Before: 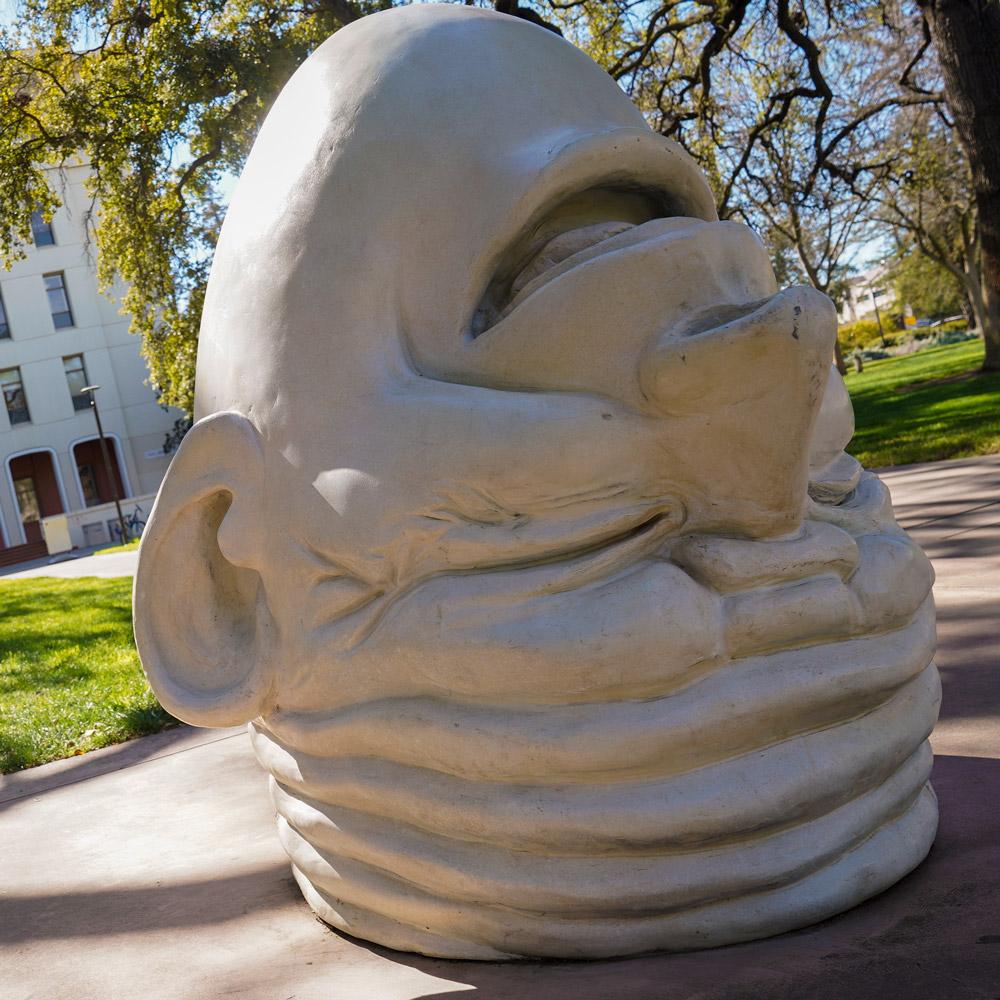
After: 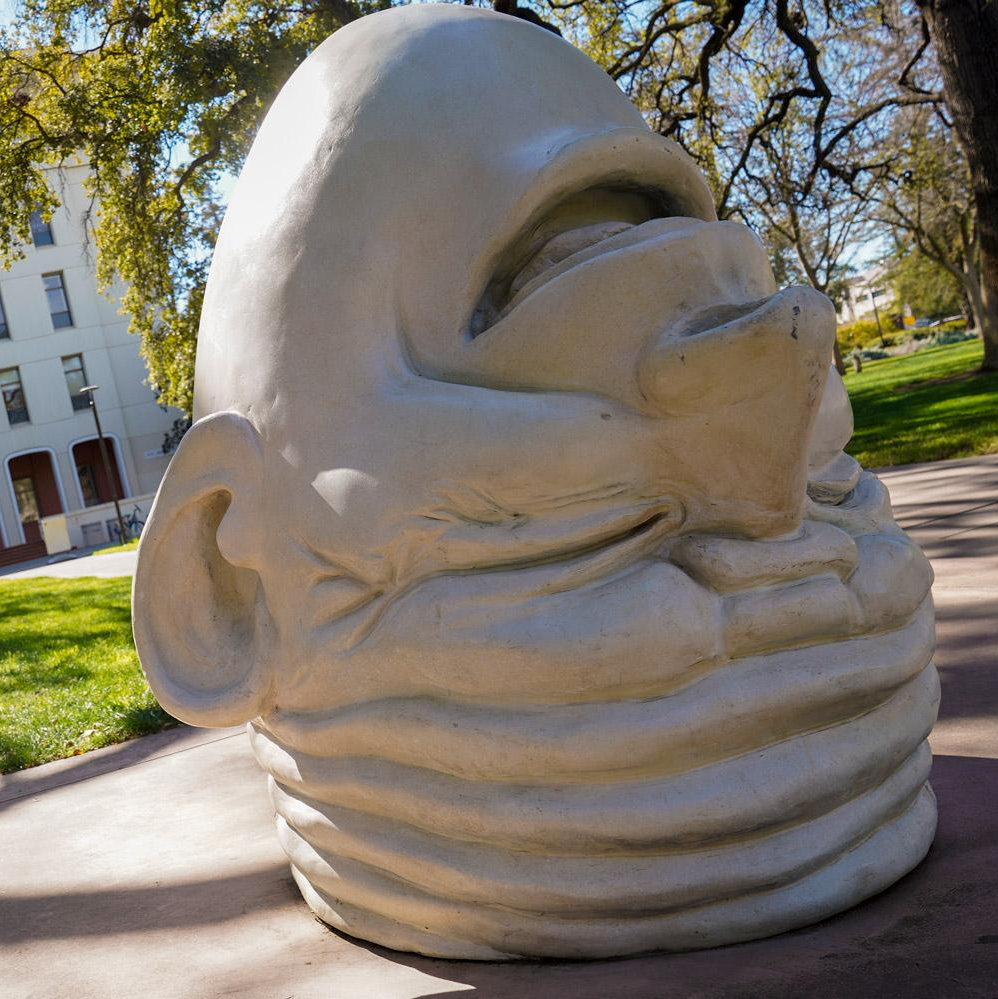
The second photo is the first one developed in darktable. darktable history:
exposure: black level correction 0.001, compensate exposure bias true, compensate highlight preservation false
crop and rotate: left 0.147%, bottom 0.011%
